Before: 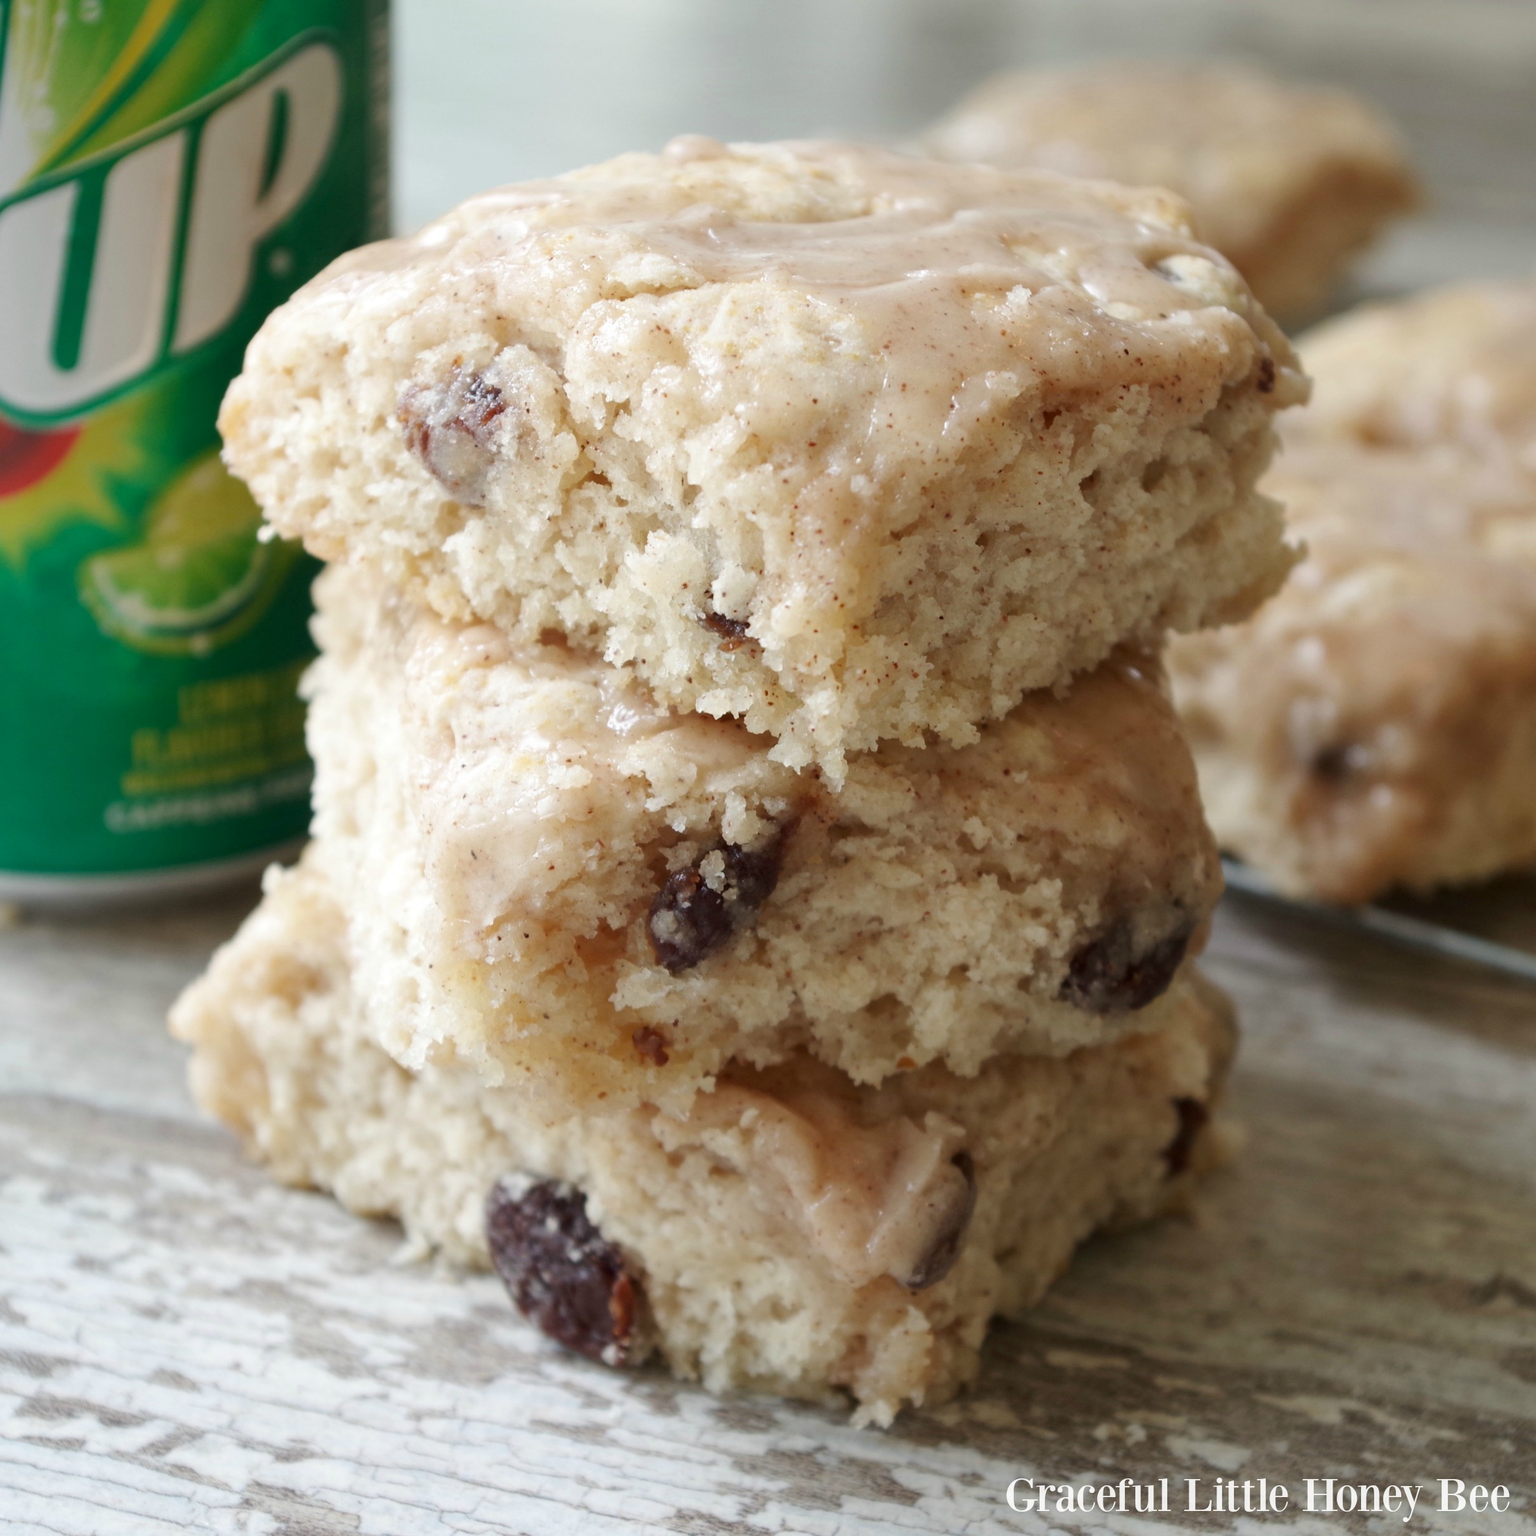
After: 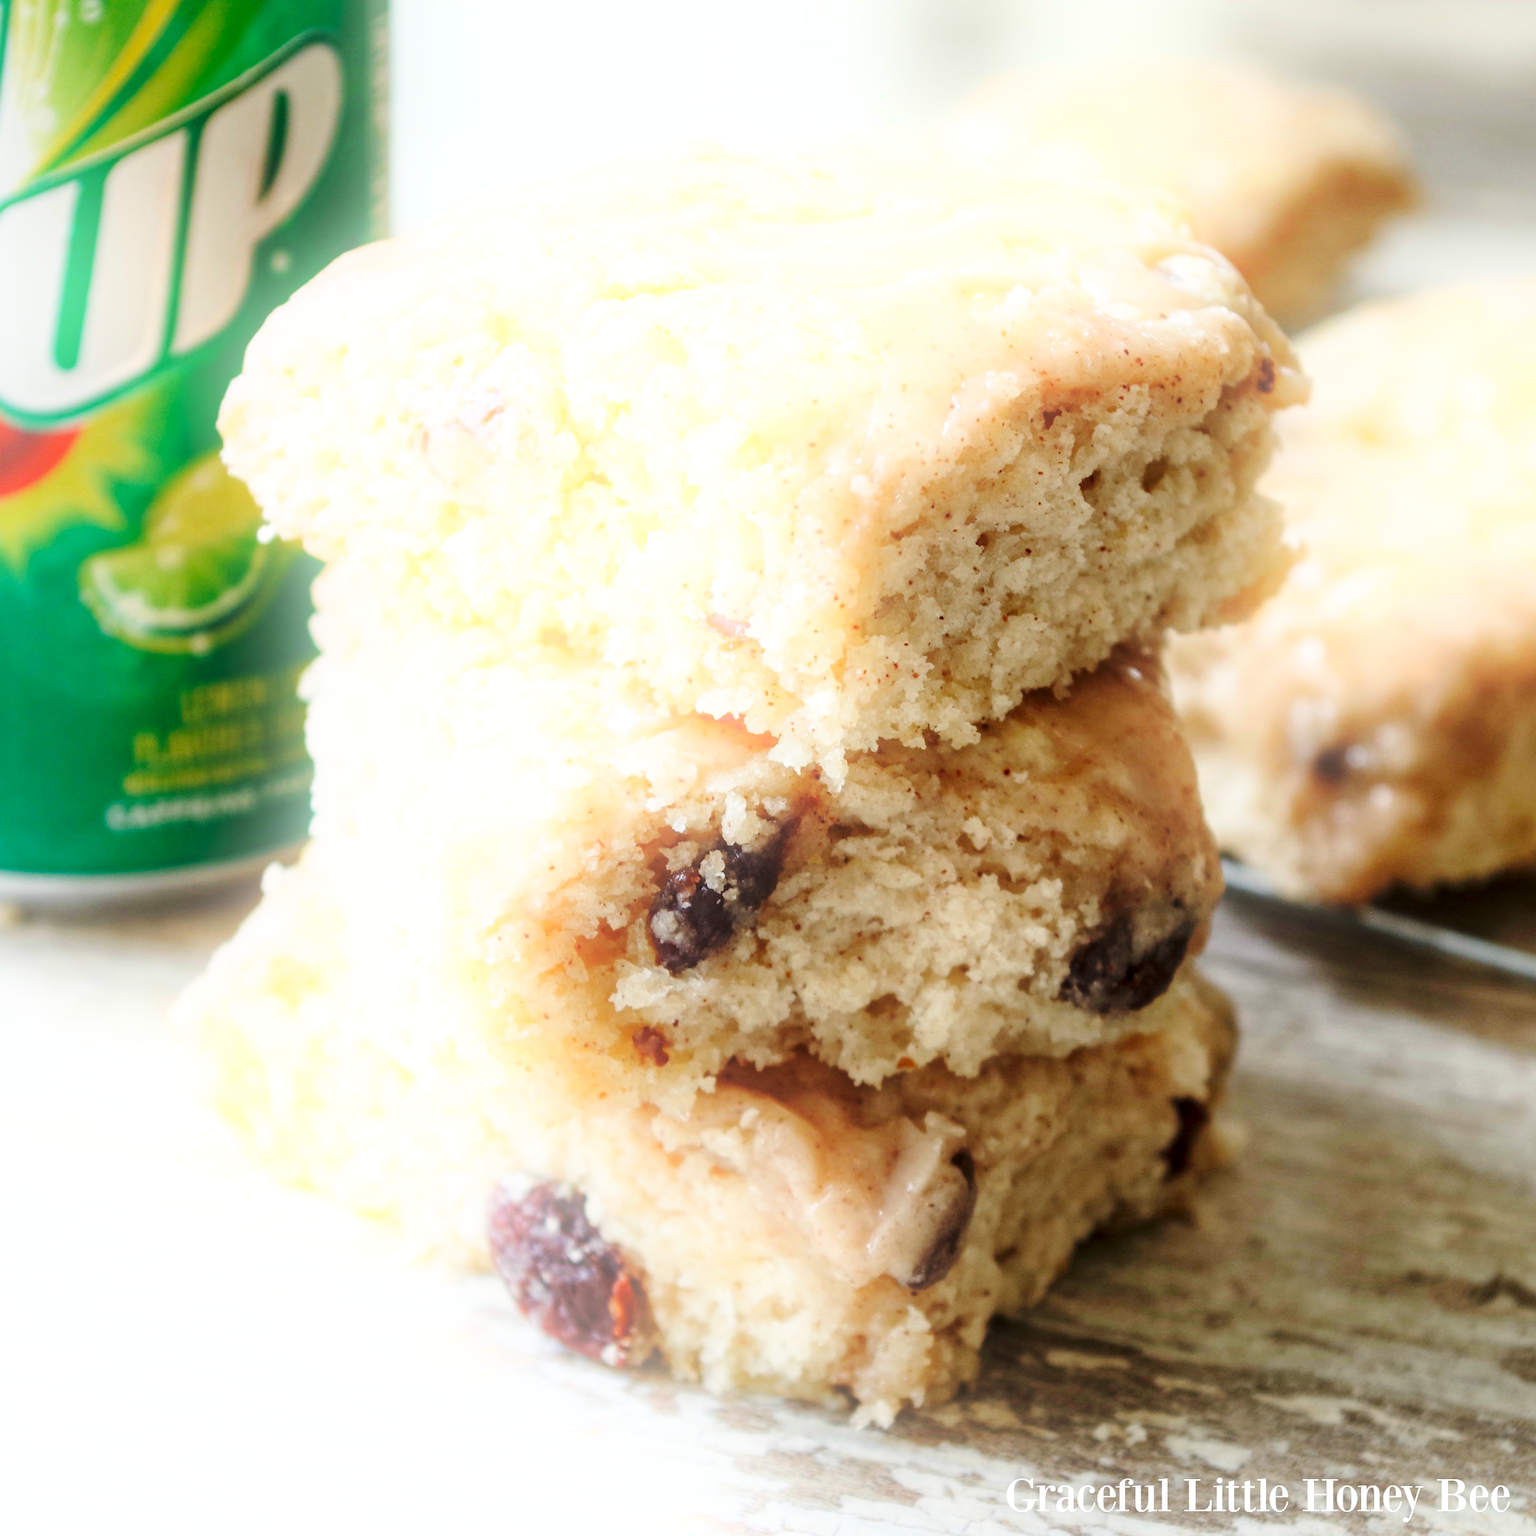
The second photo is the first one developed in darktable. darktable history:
bloom: on, module defaults
local contrast: on, module defaults
base curve: curves: ch0 [(0, 0) (0.028, 0.03) (0.121, 0.232) (0.46, 0.748) (0.859, 0.968) (1, 1)], preserve colors none
